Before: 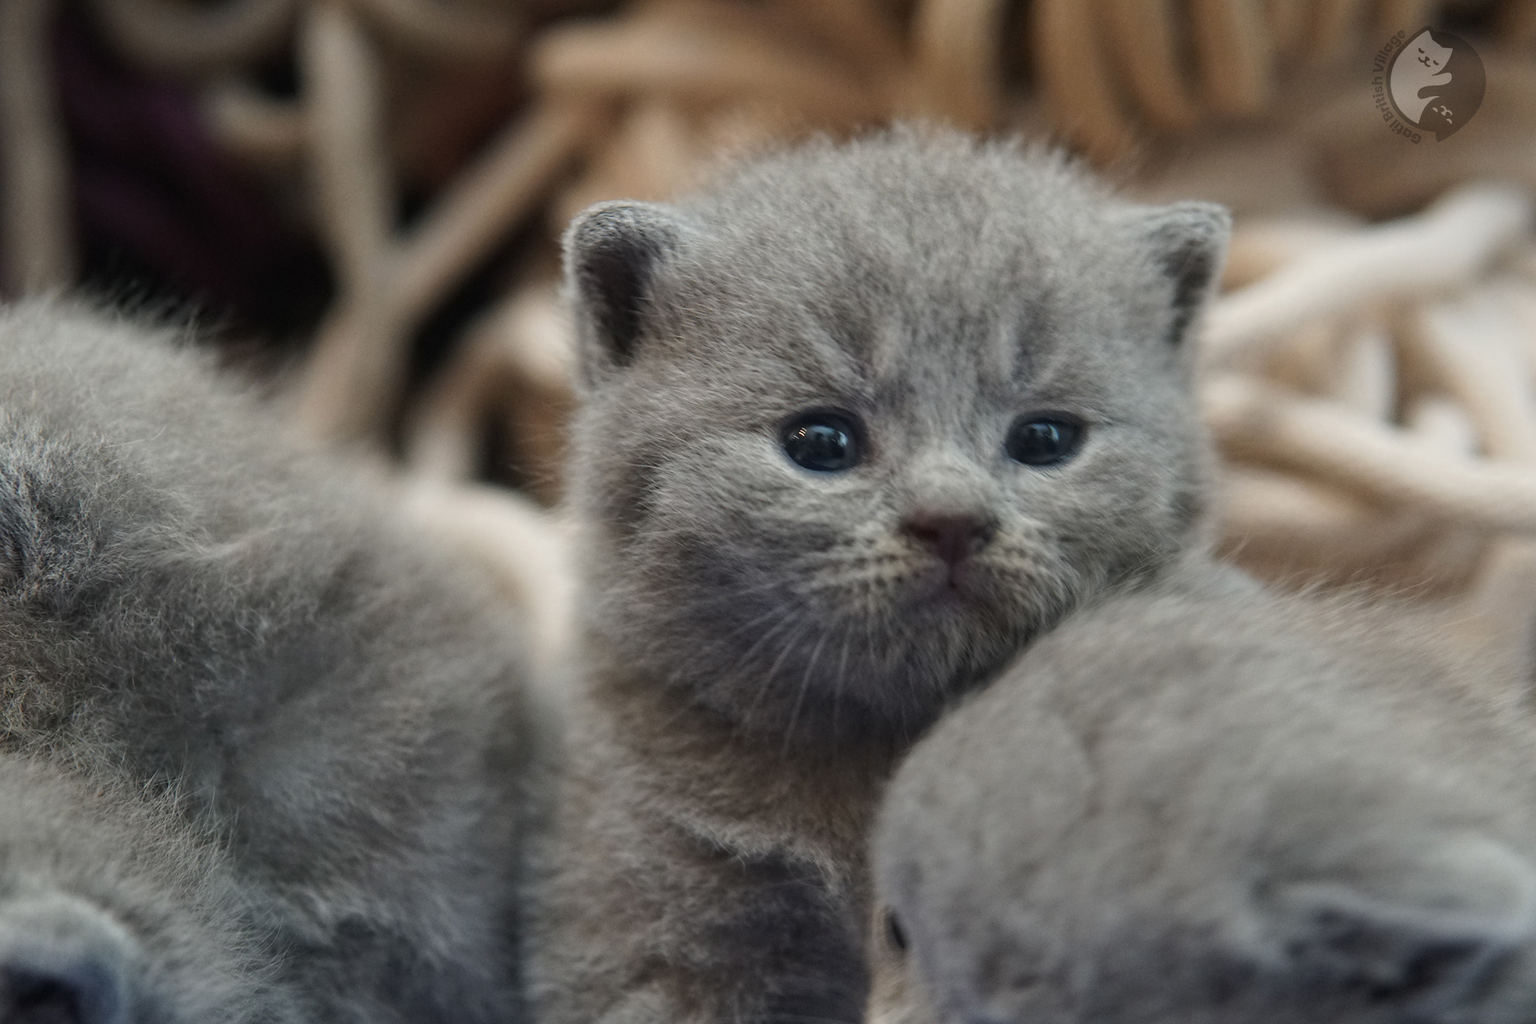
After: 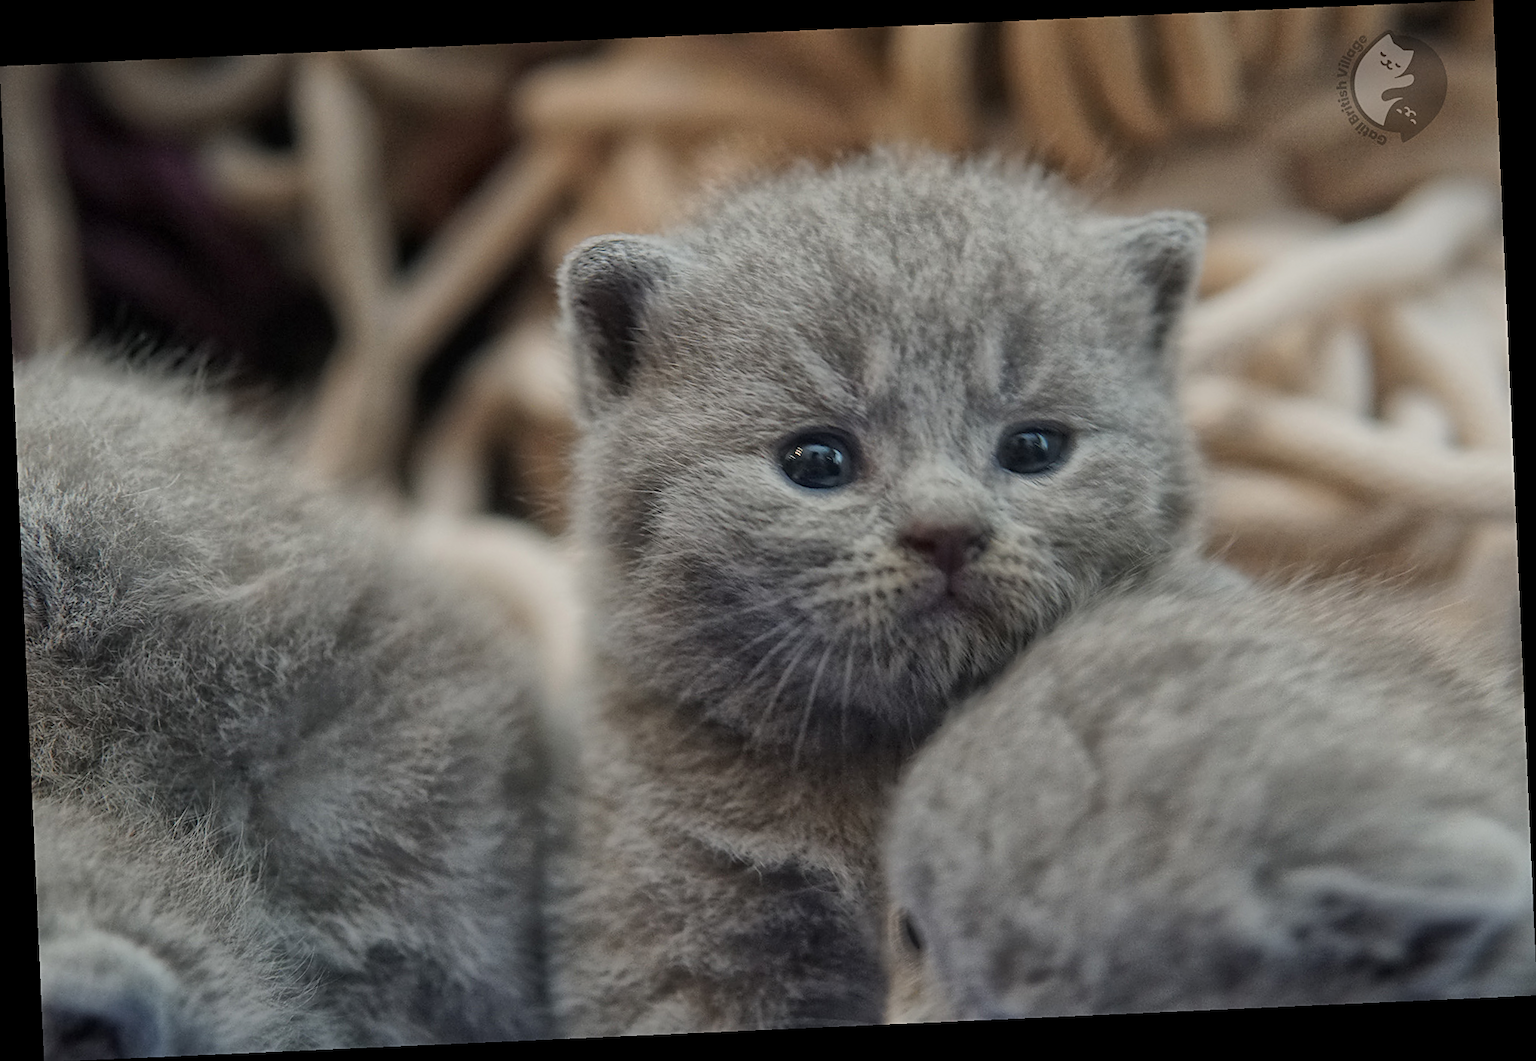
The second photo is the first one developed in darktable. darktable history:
sharpen: on, module defaults
global tonemap: drago (1, 100), detail 1
rotate and perspective: rotation -2.56°, automatic cropping off
tone equalizer: on, module defaults
